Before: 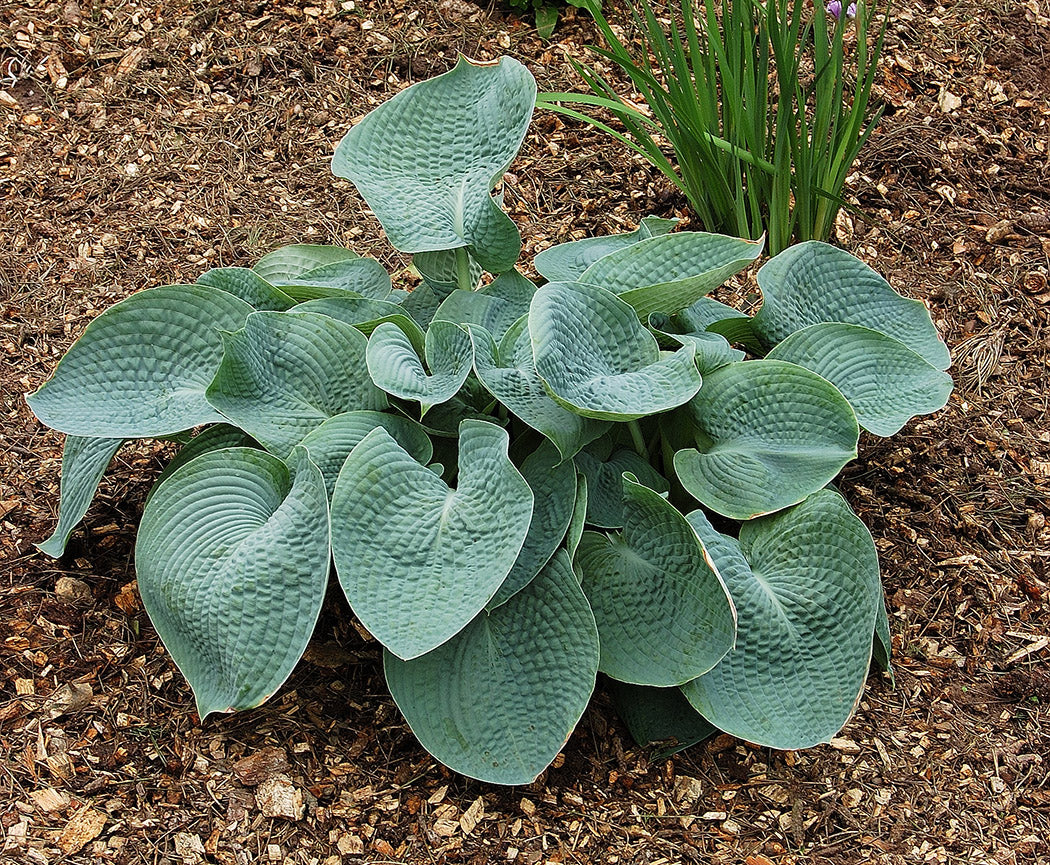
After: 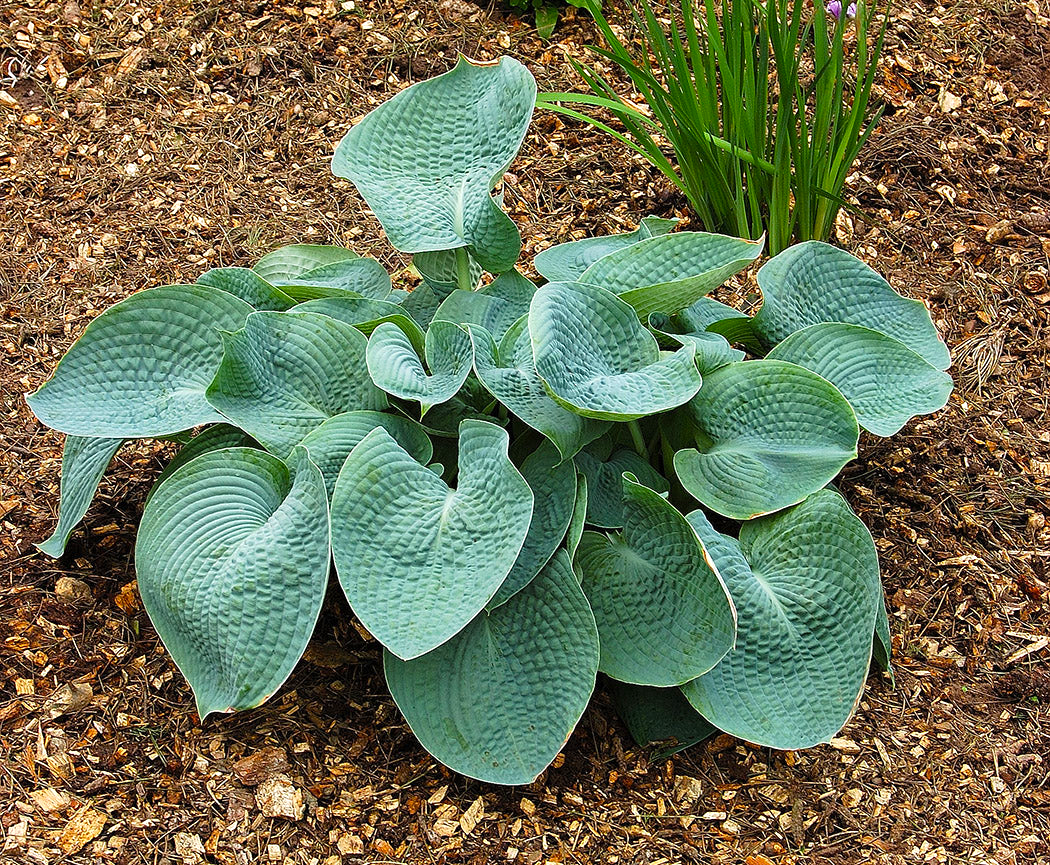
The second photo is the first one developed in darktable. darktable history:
exposure: exposure 0.29 EV, compensate highlight preservation false
color balance rgb: perceptual saturation grading › global saturation 30%
